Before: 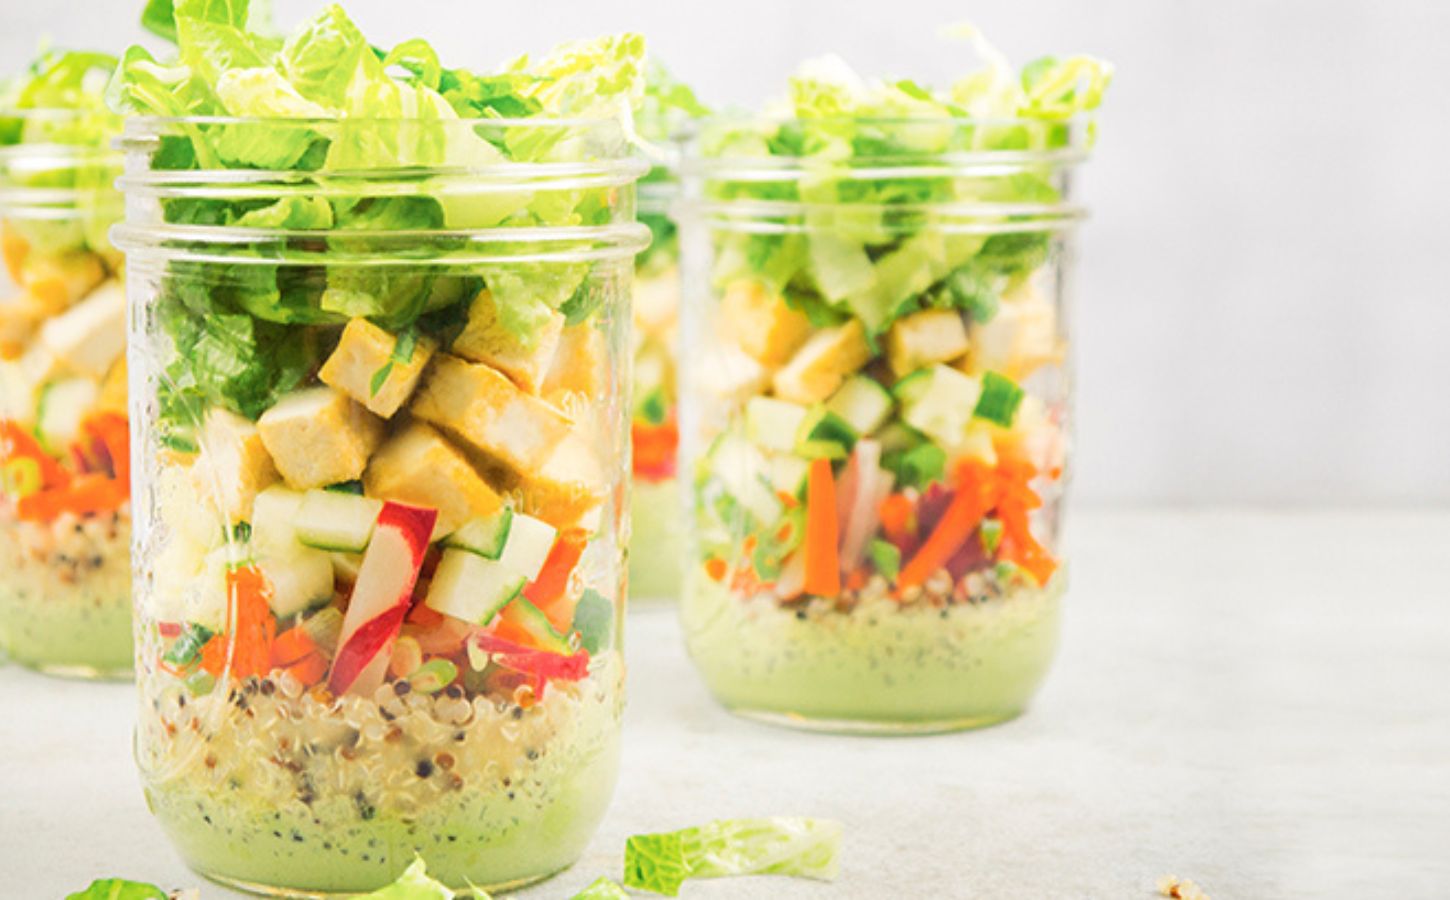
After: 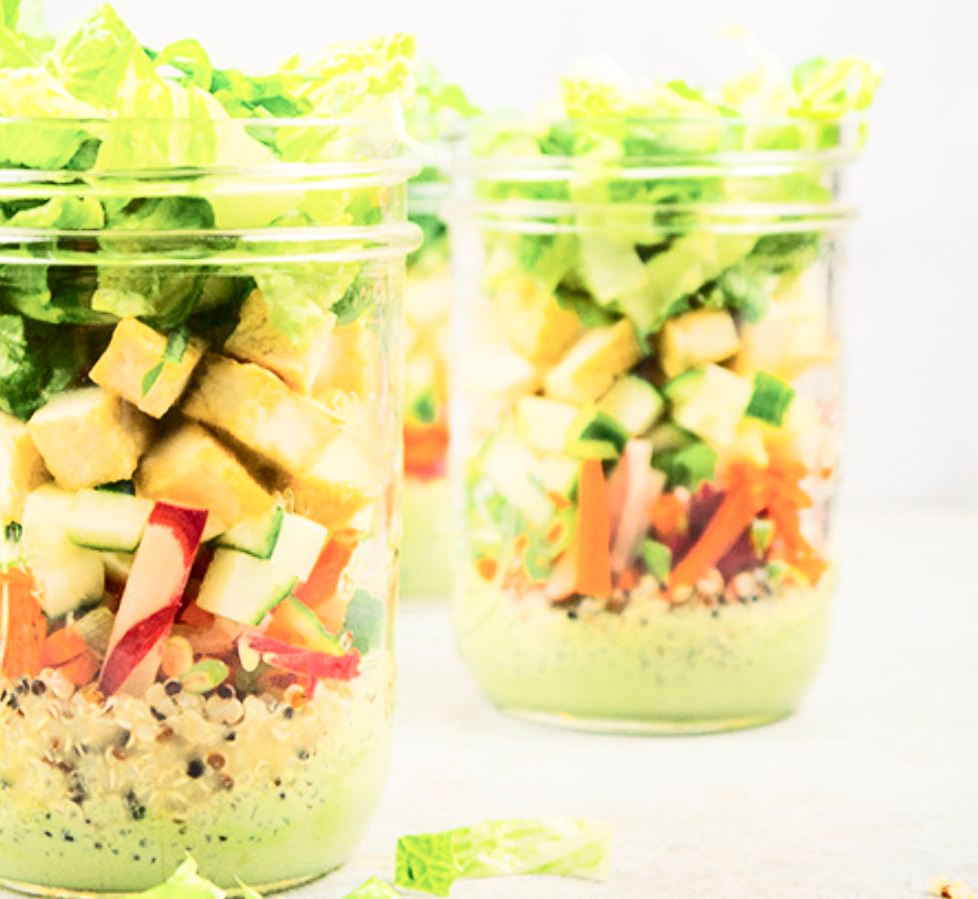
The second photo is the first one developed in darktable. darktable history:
contrast brightness saturation: contrast 0.291
crop and rotate: left 15.813%, right 16.732%
tone curve: curves: ch0 [(0, 0) (0.003, 0.003) (0.011, 0.011) (0.025, 0.025) (0.044, 0.045) (0.069, 0.07) (0.1, 0.101) (0.136, 0.138) (0.177, 0.18) (0.224, 0.228) (0.277, 0.281) (0.335, 0.34) (0.399, 0.405) (0.468, 0.475) (0.543, 0.551) (0.623, 0.633) (0.709, 0.72) (0.801, 0.813) (0.898, 0.907) (1, 1)], color space Lab, independent channels, preserve colors none
